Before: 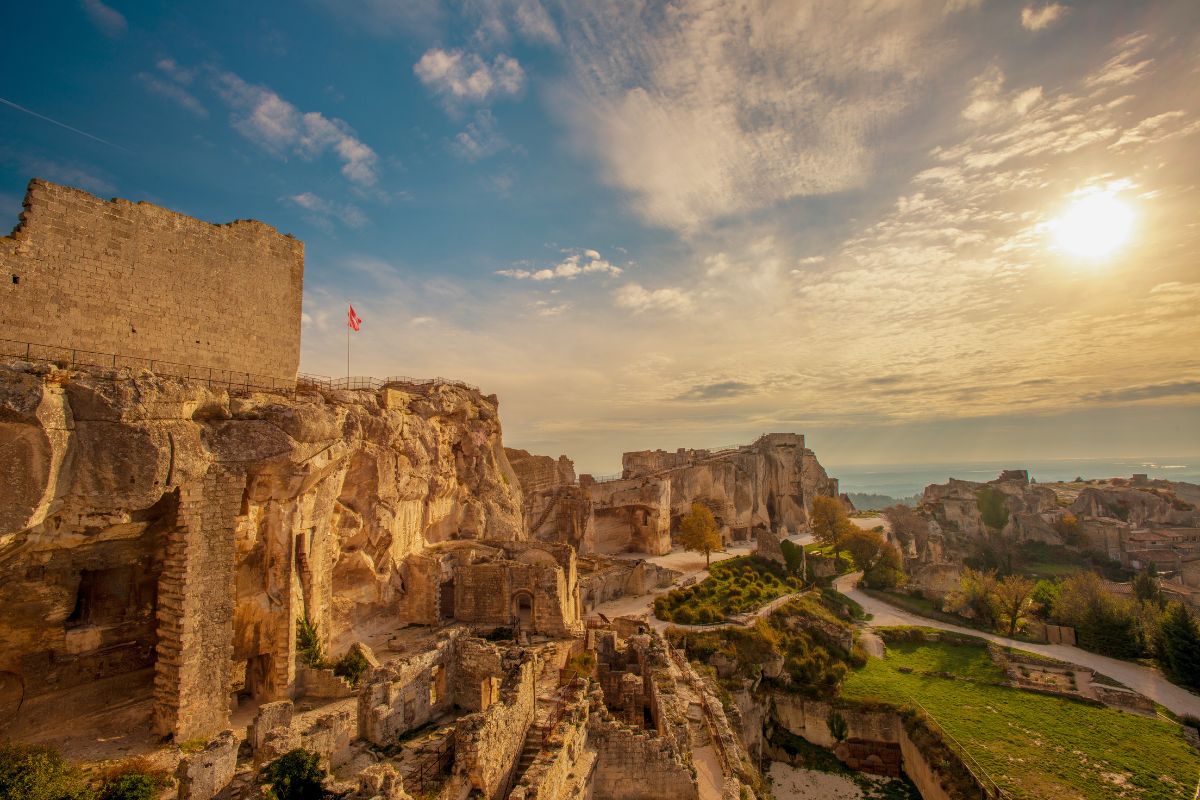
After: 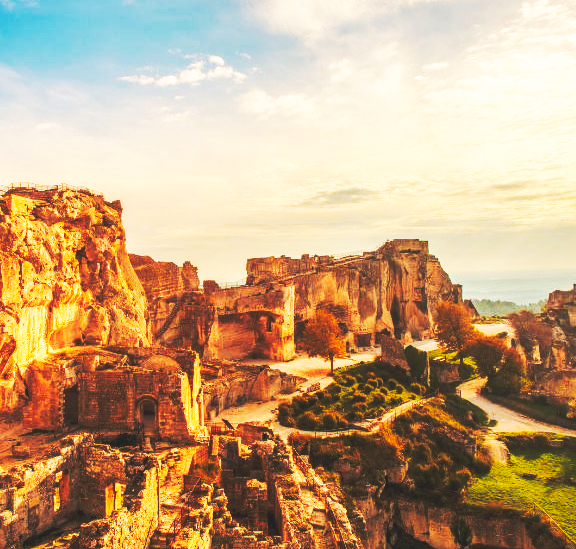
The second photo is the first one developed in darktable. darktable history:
base curve: curves: ch0 [(0, 0.015) (0.085, 0.116) (0.134, 0.298) (0.19, 0.545) (0.296, 0.764) (0.599, 0.982) (1, 1)], preserve colors none
crop: left 31.409%, top 24.351%, right 20.453%, bottom 6.572%
